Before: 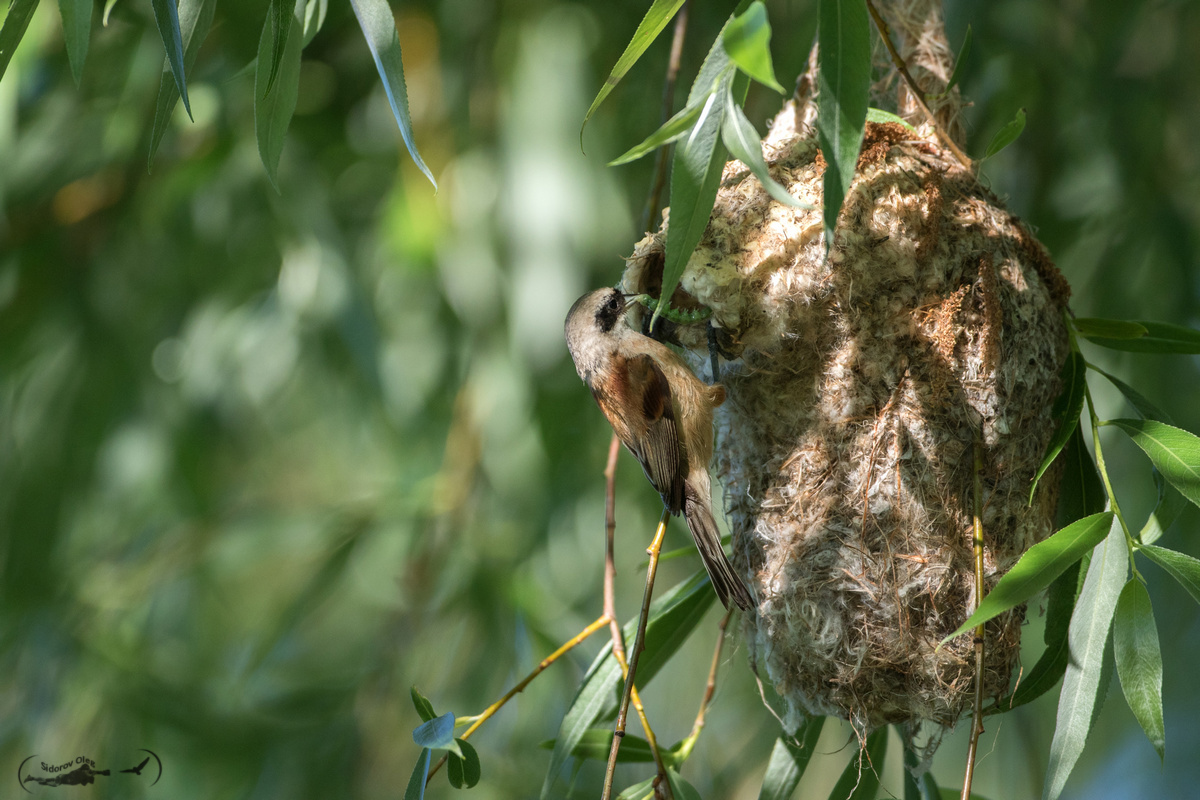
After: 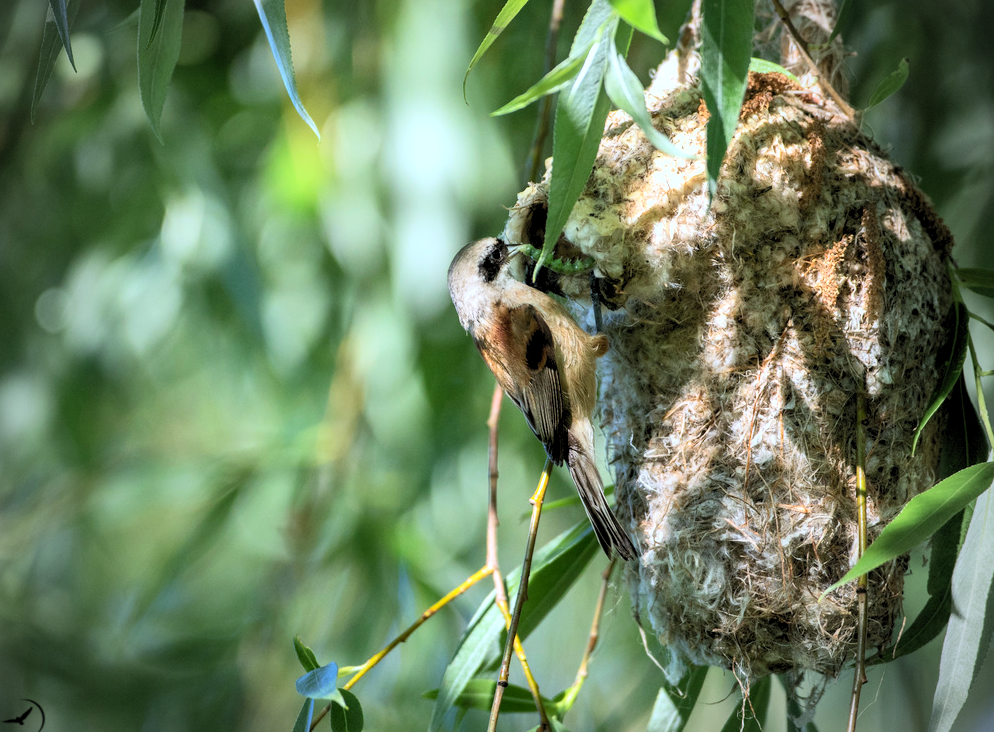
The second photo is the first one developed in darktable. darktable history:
contrast brightness saturation: contrast 0.2, brightness 0.16, saturation 0.22
crop: left 9.807%, top 6.259%, right 7.334%, bottom 2.177%
white balance: red 0.931, blue 1.11
rgb levels: levels [[0.01, 0.419, 0.839], [0, 0.5, 1], [0, 0.5, 1]]
rotate and perspective: automatic cropping original format, crop left 0, crop top 0
vignetting: fall-off start 71.74%
